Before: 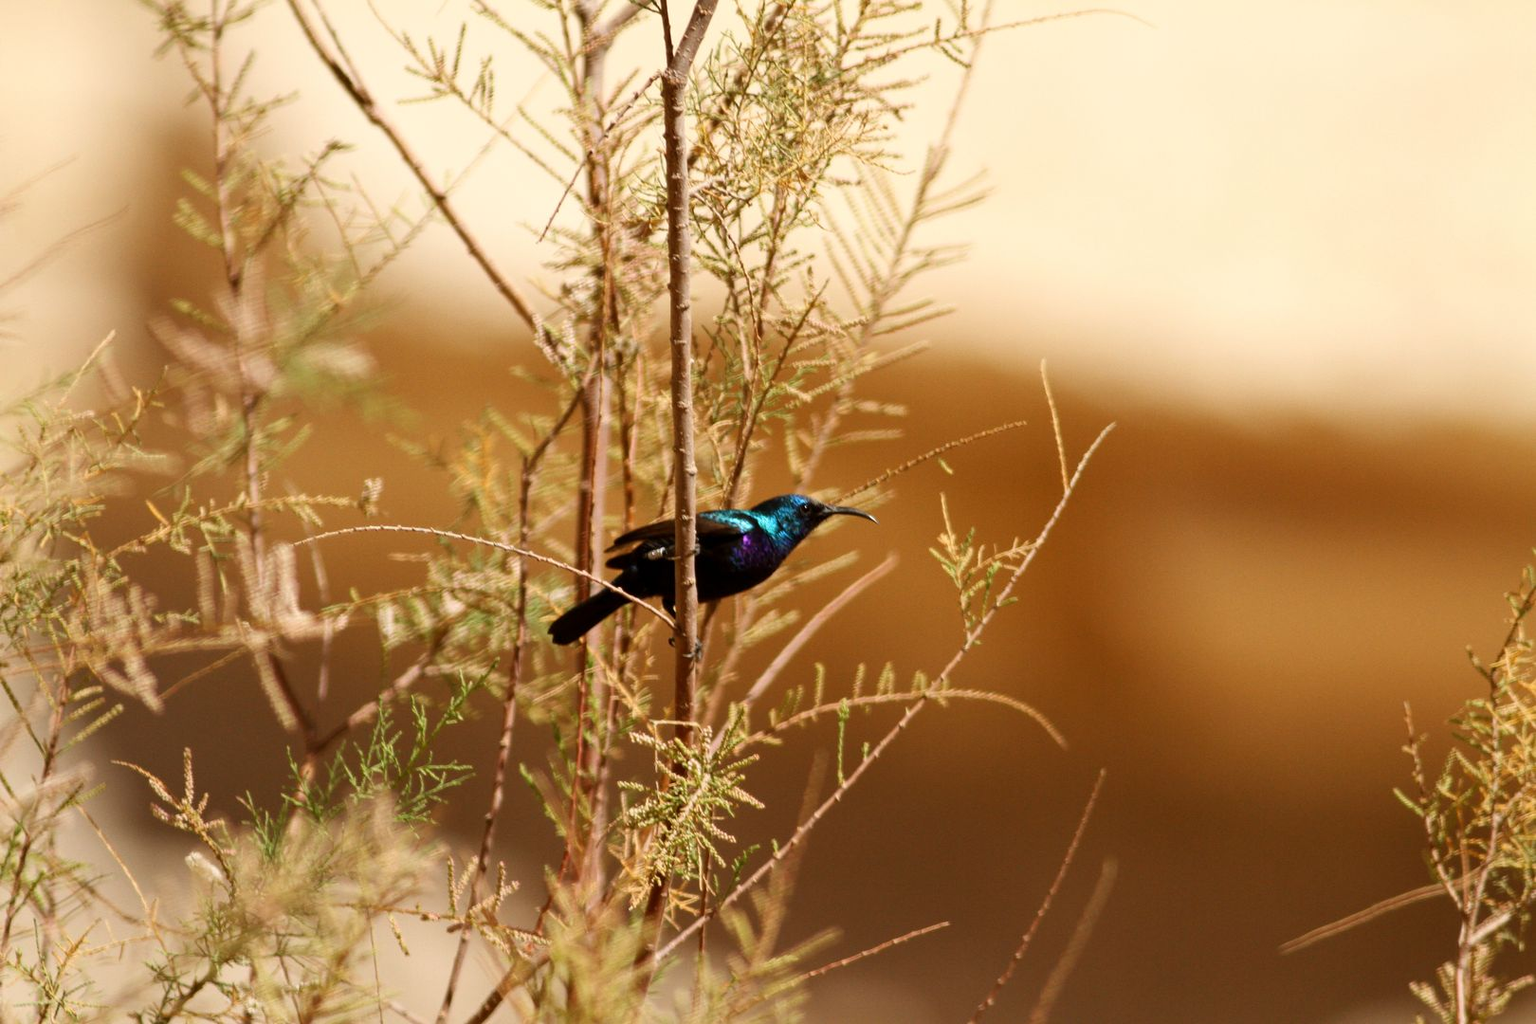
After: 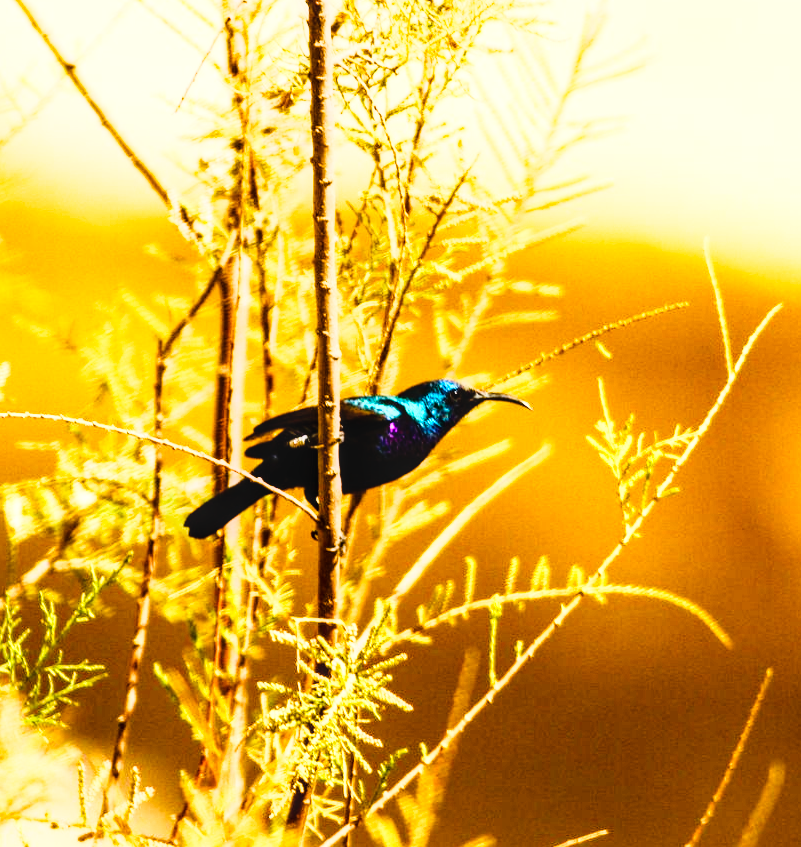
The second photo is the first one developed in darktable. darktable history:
rgb curve: curves: ch0 [(0, 0) (0.21, 0.15) (0.24, 0.21) (0.5, 0.75) (0.75, 0.96) (0.89, 0.99) (1, 1)]; ch1 [(0, 0.02) (0.21, 0.13) (0.25, 0.2) (0.5, 0.67) (0.75, 0.9) (0.89, 0.97) (1, 1)]; ch2 [(0, 0.02) (0.21, 0.13) (0.25, 0.2) (0.5, 0.67) (0.75, 0.9) (0.89, 0.97) (1, 1)], compensate middle gray true
crop and rotate: angle 0.02°, left 24.353%, top 13.219%, right 26.156%, bottom 8.224%
color correction: highlights a* -0.137, highlights b* 0.137
base curve: curves: ch0 [(0, 0) (0.204, 0.334) (0.55, 0.733) (1, 1)], preserve colors none
tone equalizer: on, module defaults
local contrast: detail 130%
white balance: emerald 1
color balance rgb: perceptual saturation grading › global saturation 20%, perceptual saturation grading › highlights -25%, perceptual saturation grading › shadows 50.52%, global vibrance 40.24%
